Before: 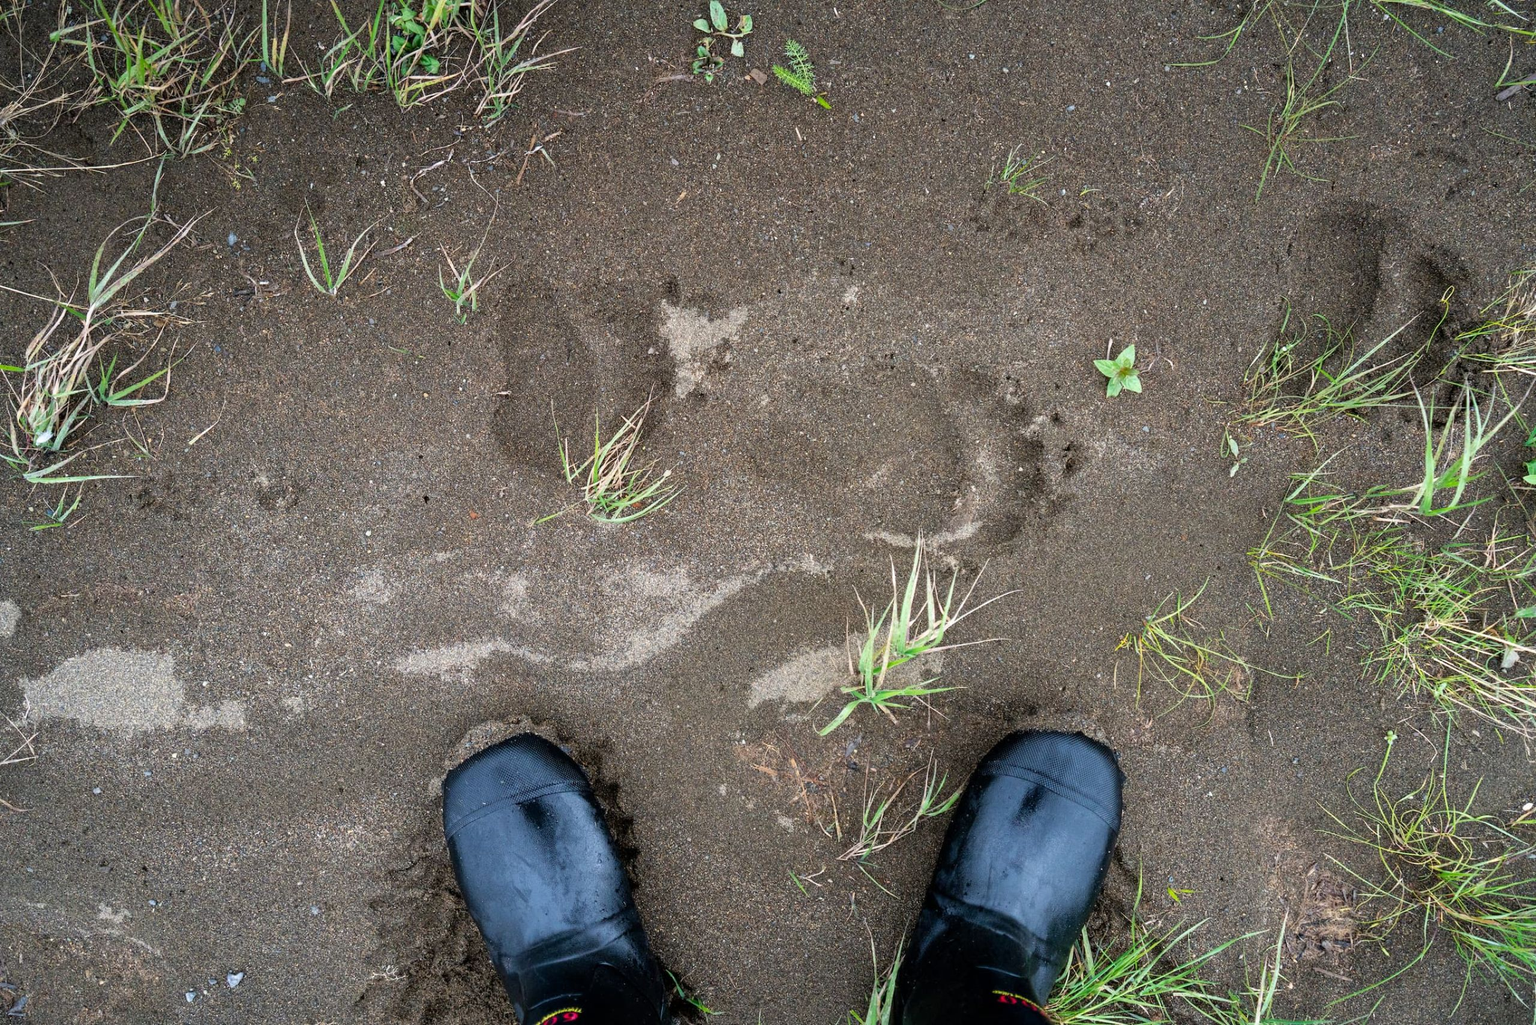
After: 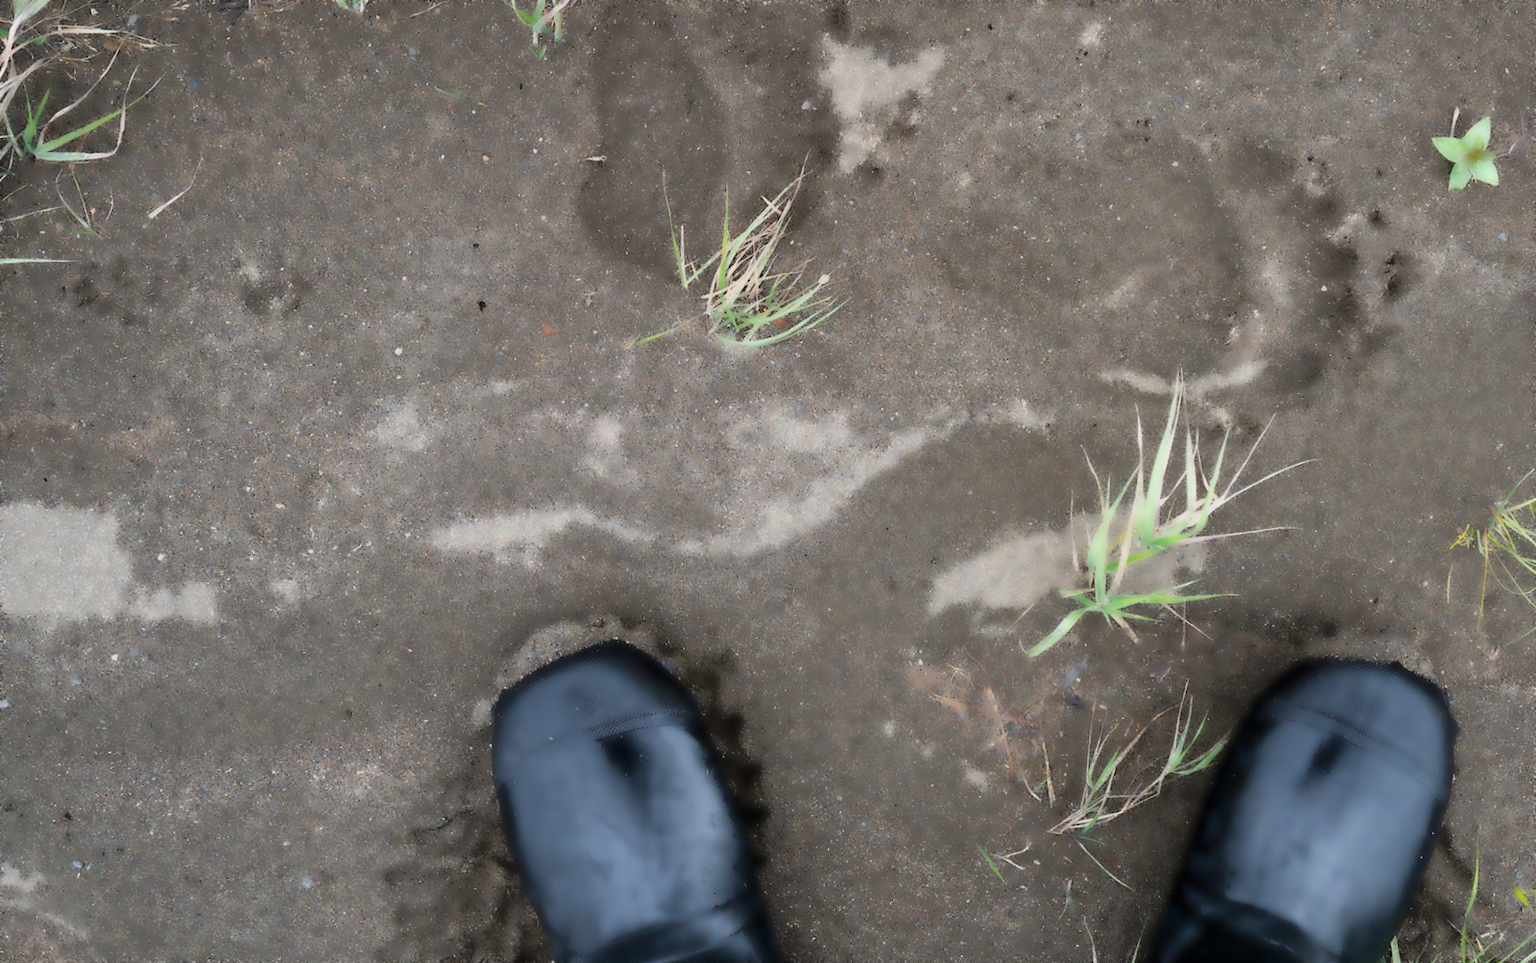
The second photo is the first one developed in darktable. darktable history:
lowpass: radius 4, soften with bilateral filter, unbound 0
contrast brightness saturation: contrast 0.1, saturation -0.36
rotate and perspective: rotation 1.72°, automatic cropping off
color balance: output saturation 110%
crop: left 6.488%, top 27.668%, right 24.183%, bottom 8.656%
